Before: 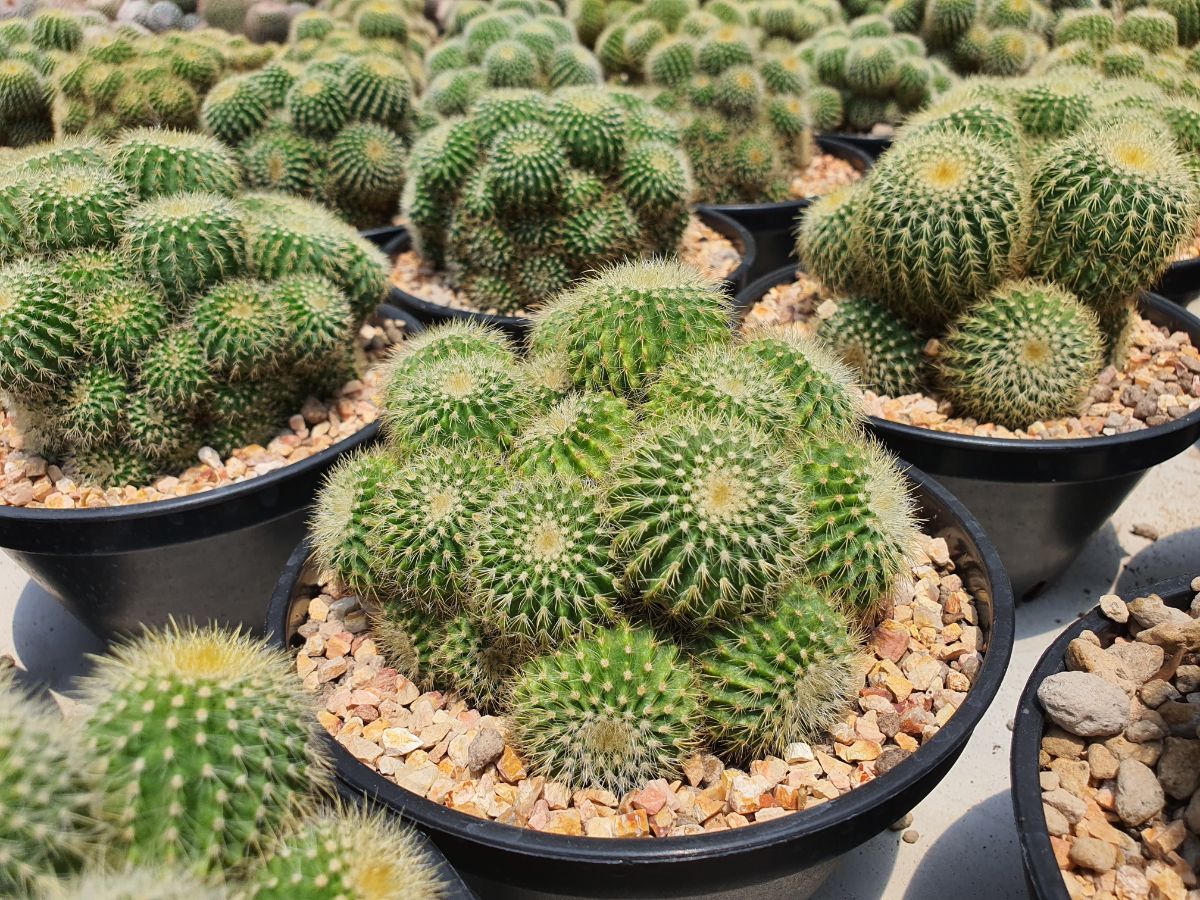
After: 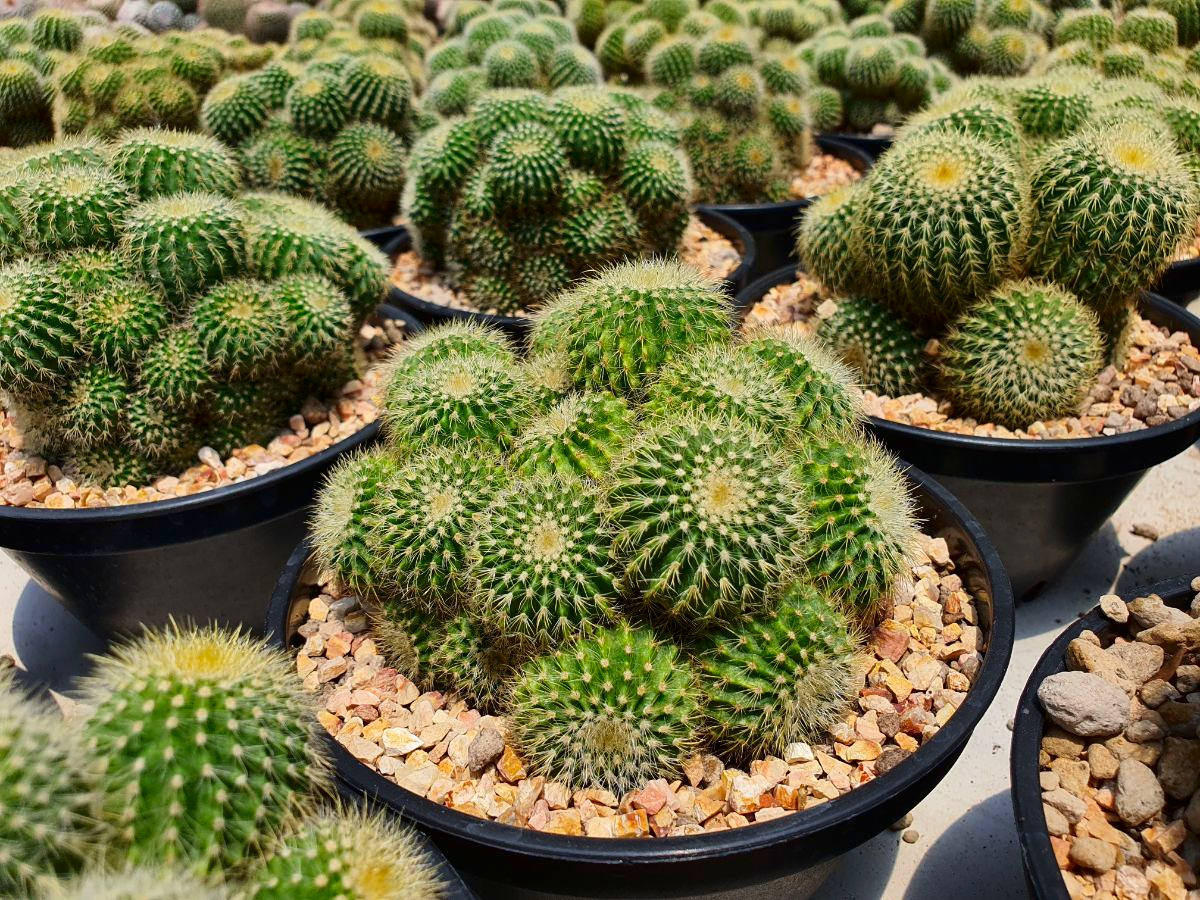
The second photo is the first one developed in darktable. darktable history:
contrast brightness saturation: contrast 0.125, brightness -0.117, saturation 0.196
tone equalizer: mask exposure compensation -0.487 EV
